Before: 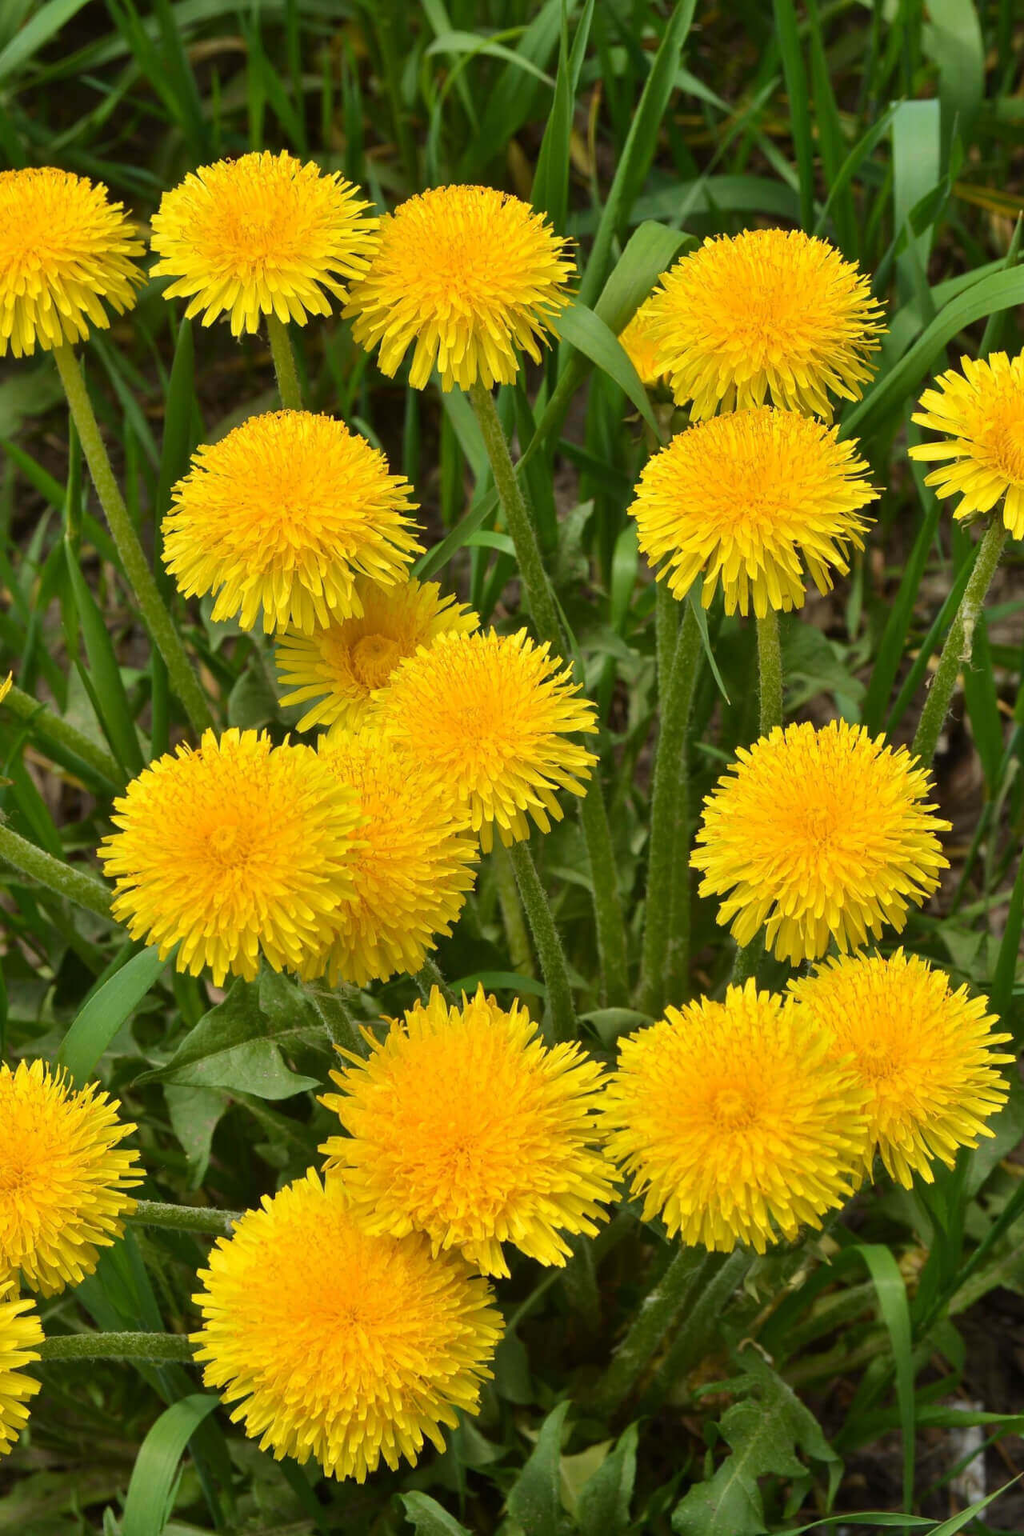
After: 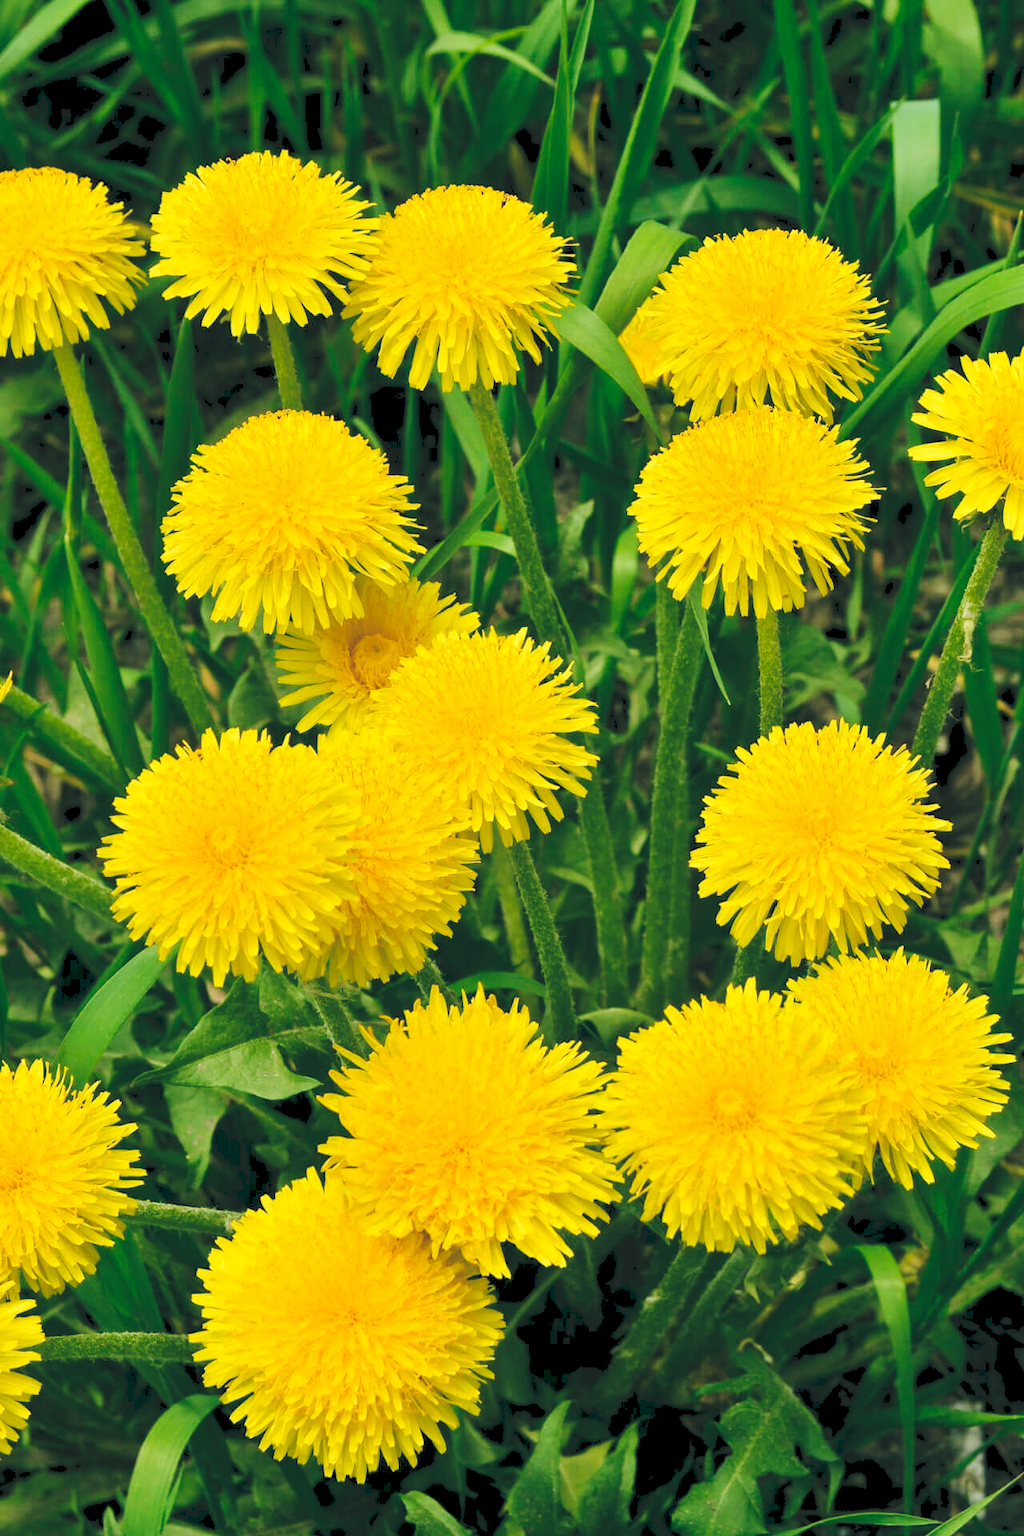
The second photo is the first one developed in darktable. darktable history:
color balance: lift [1.005, 0.99, 1.007, 1.01], gamma [1, 1.034, 1.032, 0.966], gain [0.873, 1.055, 1.067, 0.933]
tone curve: curves: ch0 [(0, 0) (0.003, 0.117) (0.011, 0.125) (0.025, 0.133) (0.044, 0.144) (0.069, 0.152) (0.1, 0.167) (0.136, 0.186) (0.177, 0.21) (0.224, 0.244) (0.277, 0.295) (0.335, 0.357) (0.399, 0.445) (0.468, 0.531) (0.543, 0.629) (0.623, 0.716) (0.709, 0.803) (0.801, 0.876) (0.898, 0.939) (1, 1)], preserve colors none
rgb levels: levels [[0.013, 0.434, 0.89], [0, 0.5, 1], [0, 0.5, 1]]
